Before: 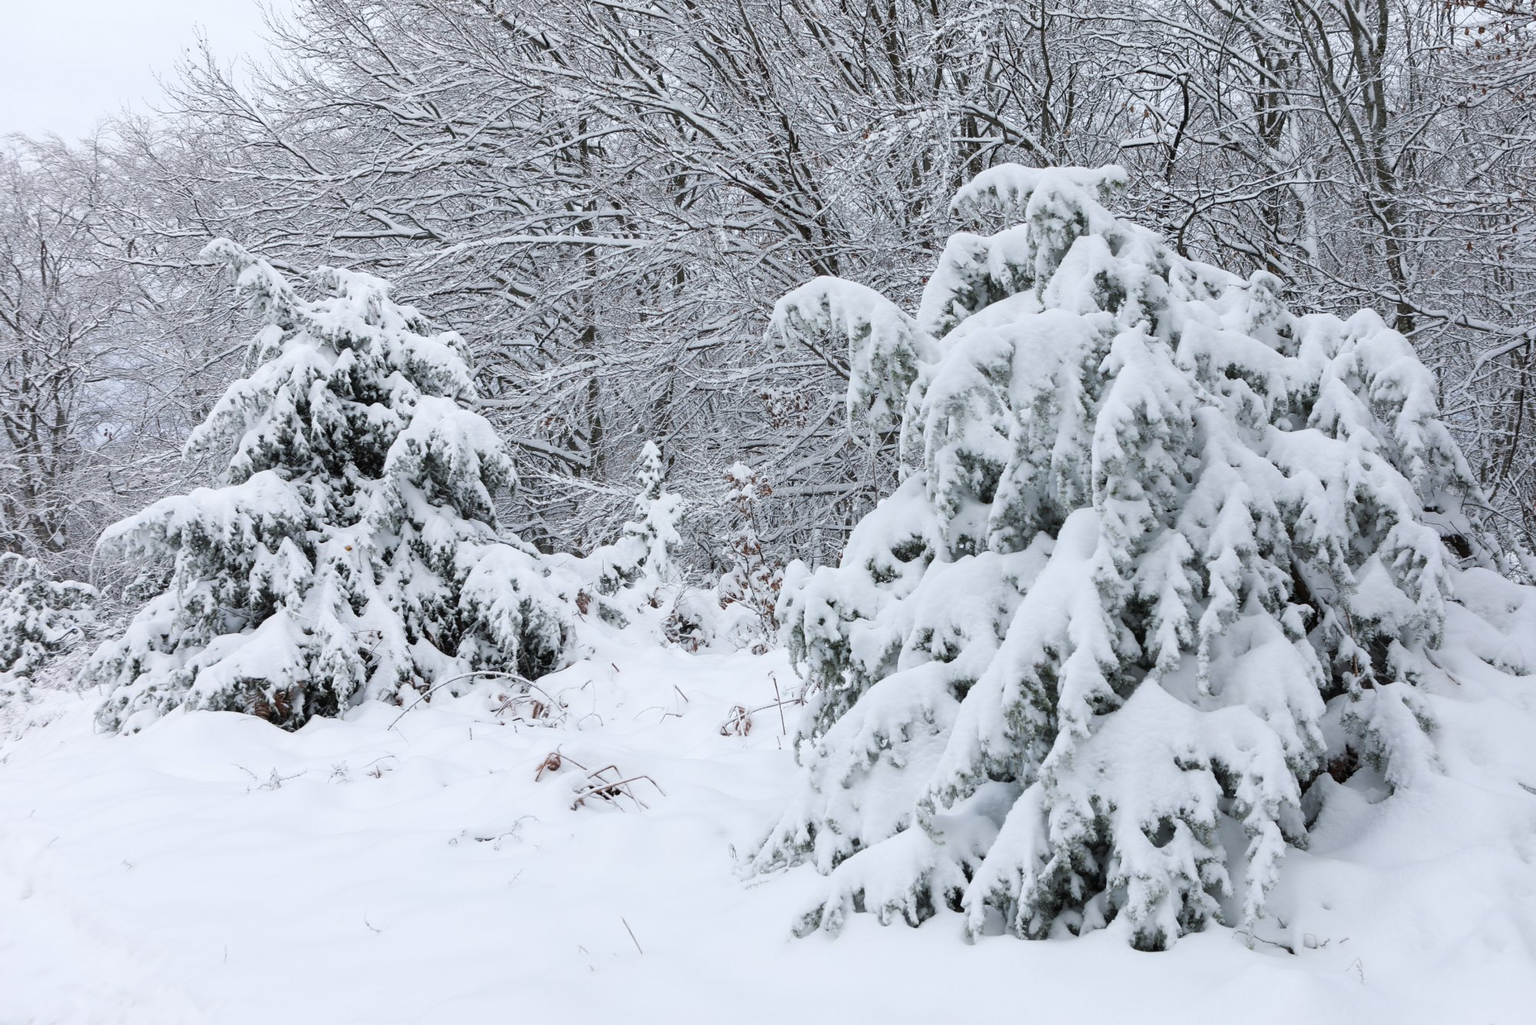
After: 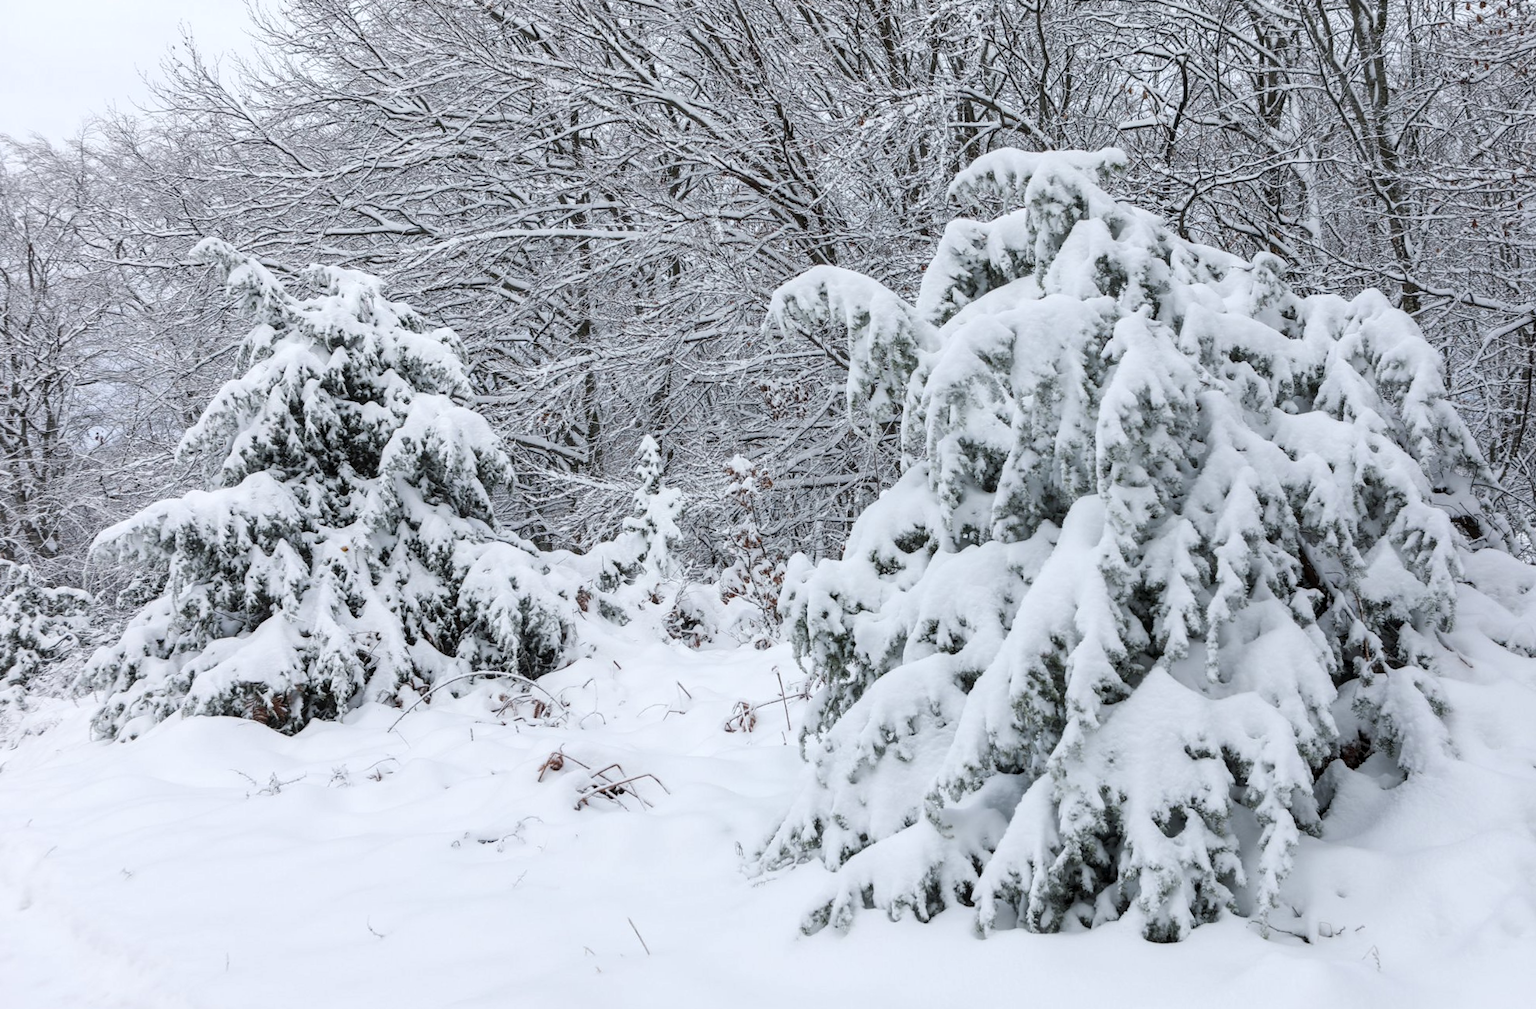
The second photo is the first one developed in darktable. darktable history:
rotate and perspective: rotation -1°, crop left 0.011, crop right 0.989, crop top 0.025, crop bottom 0.975
local contrast: on, module defaults
